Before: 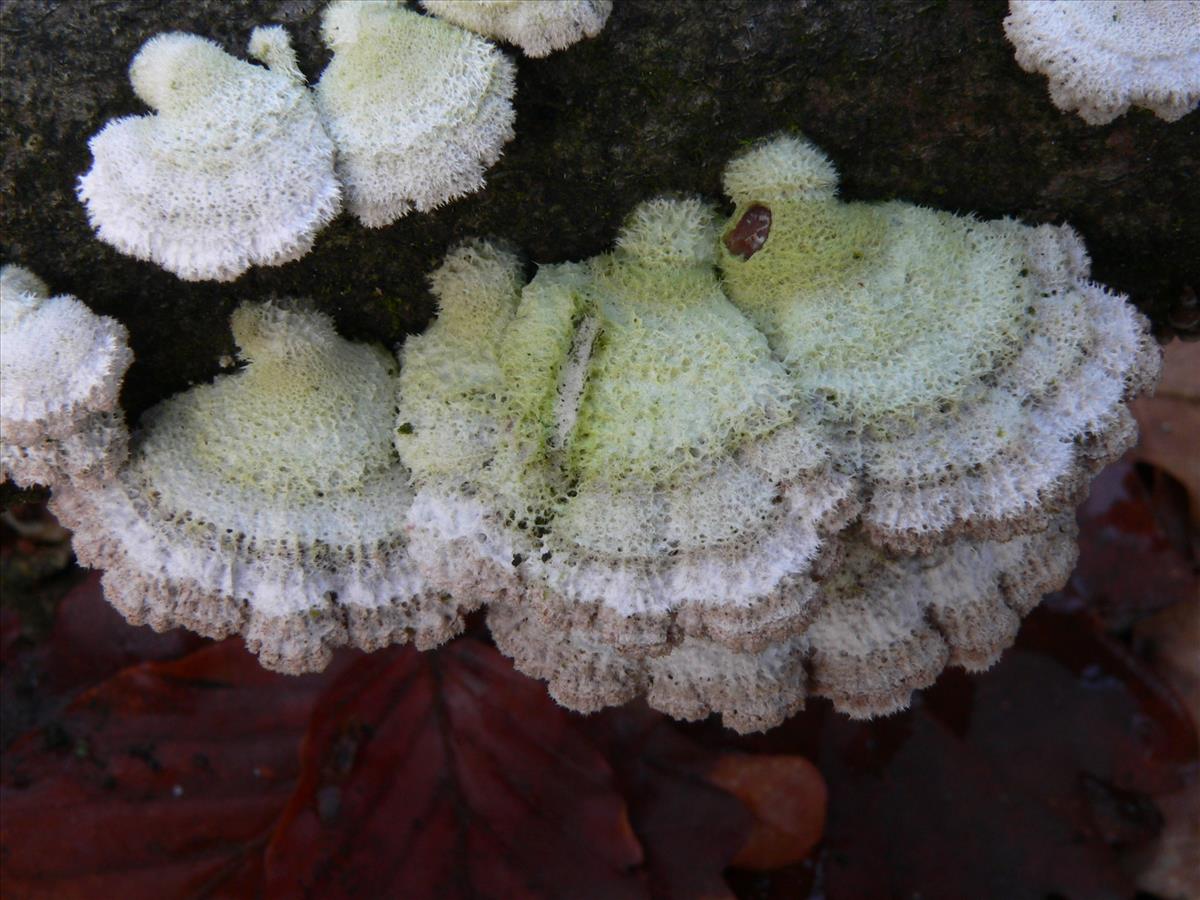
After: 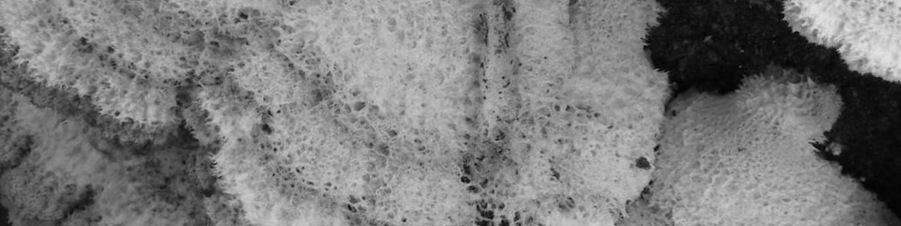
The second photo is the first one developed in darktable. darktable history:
color contrast: green-magenta contrast 0, blue-yellow contrast 0
crop and rotate: angle 16.12°, top 30.835%, bottom 35.653%
